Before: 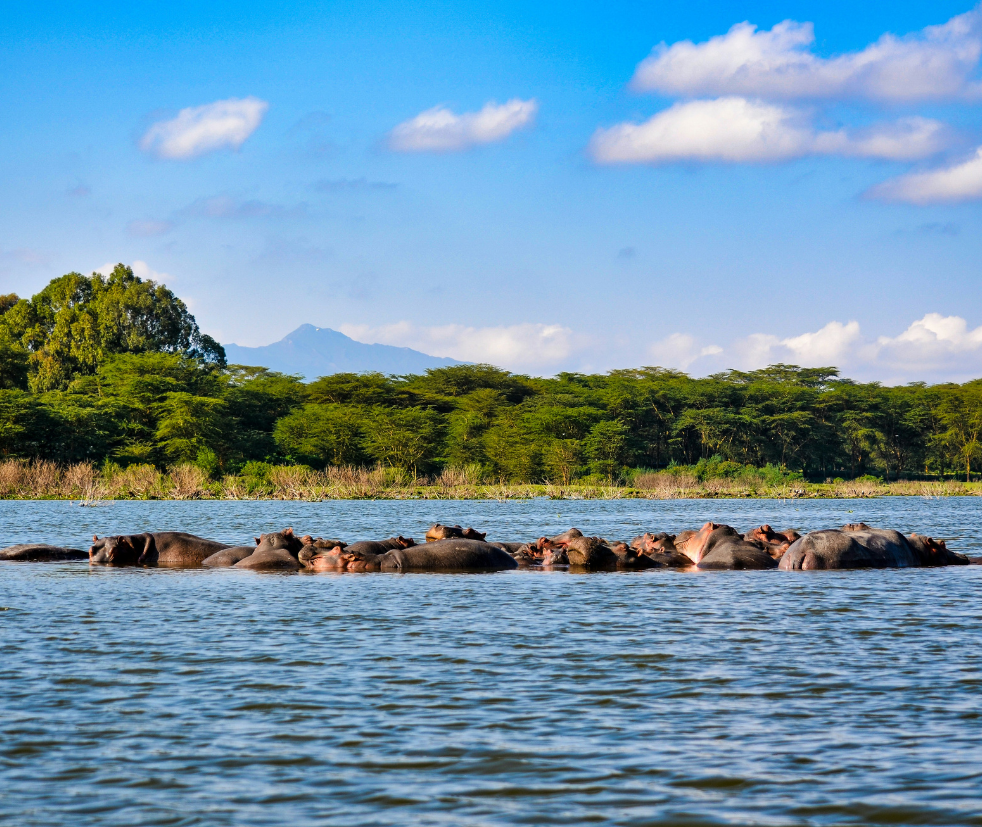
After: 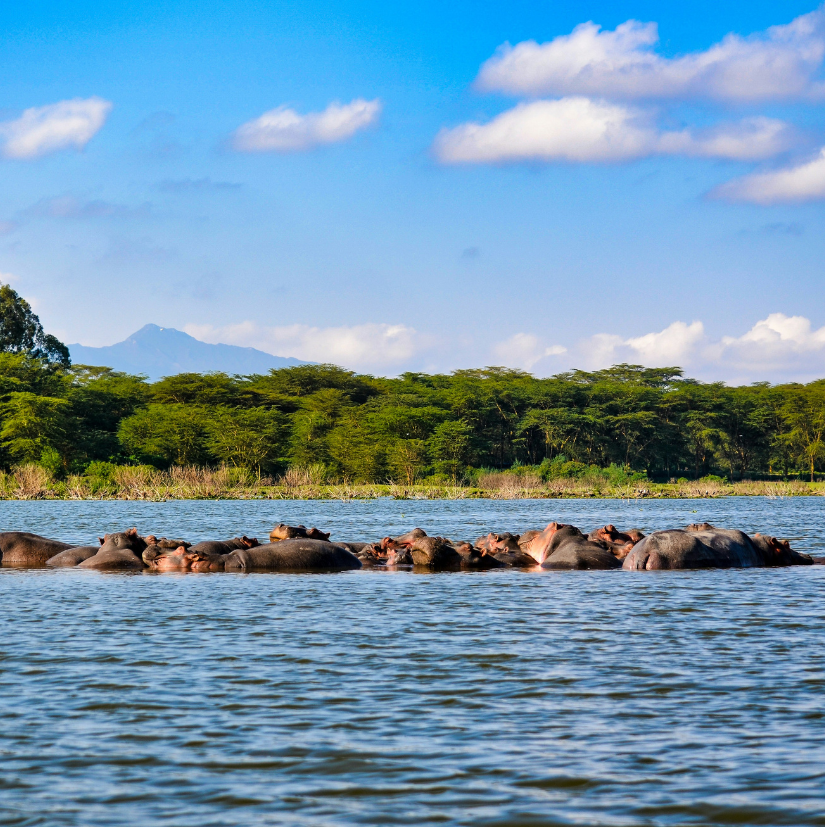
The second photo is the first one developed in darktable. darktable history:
crop: left 15.965%
